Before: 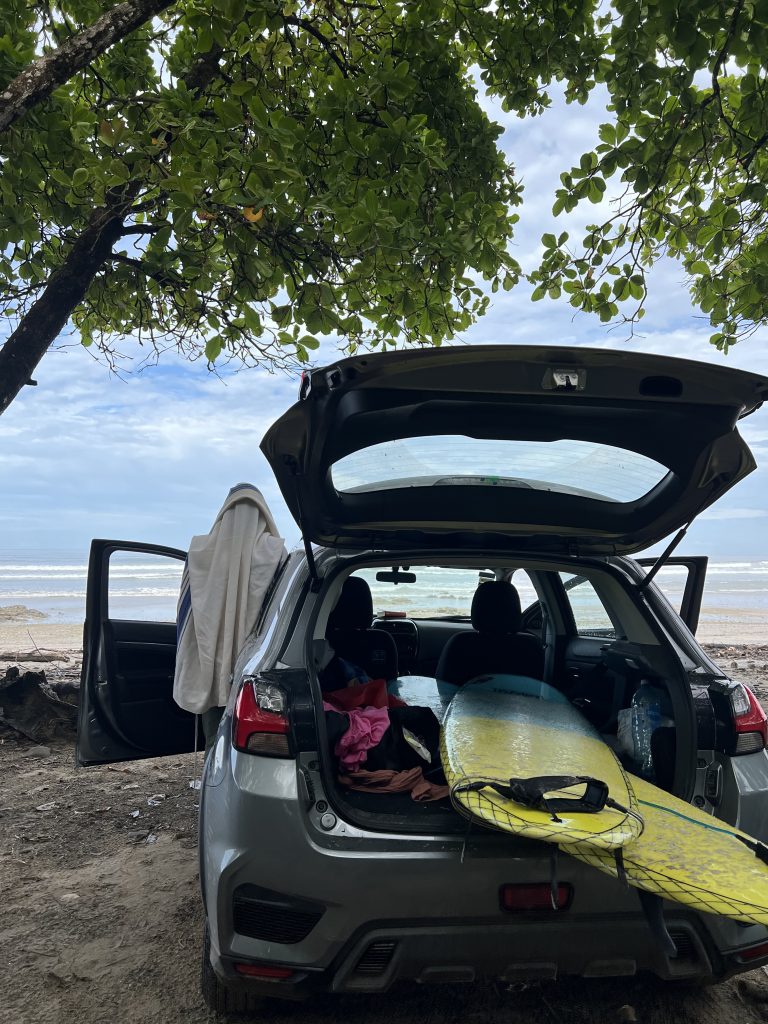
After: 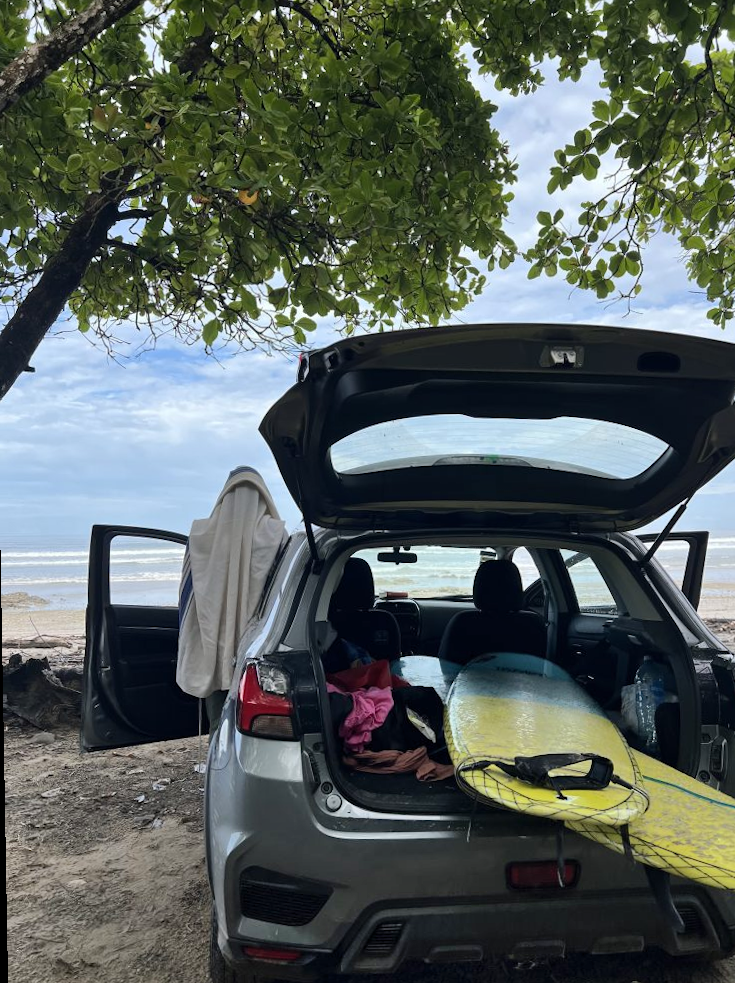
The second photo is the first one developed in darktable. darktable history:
crop: right 4.126%, bottom 0.031%
shadows and highlights: low approximation 0.01, soften with gaussian
rotate and perspective: rotation -1°, crop left 0.011, crop right 0.989, crop top 0.025, crop bottom 0.975
